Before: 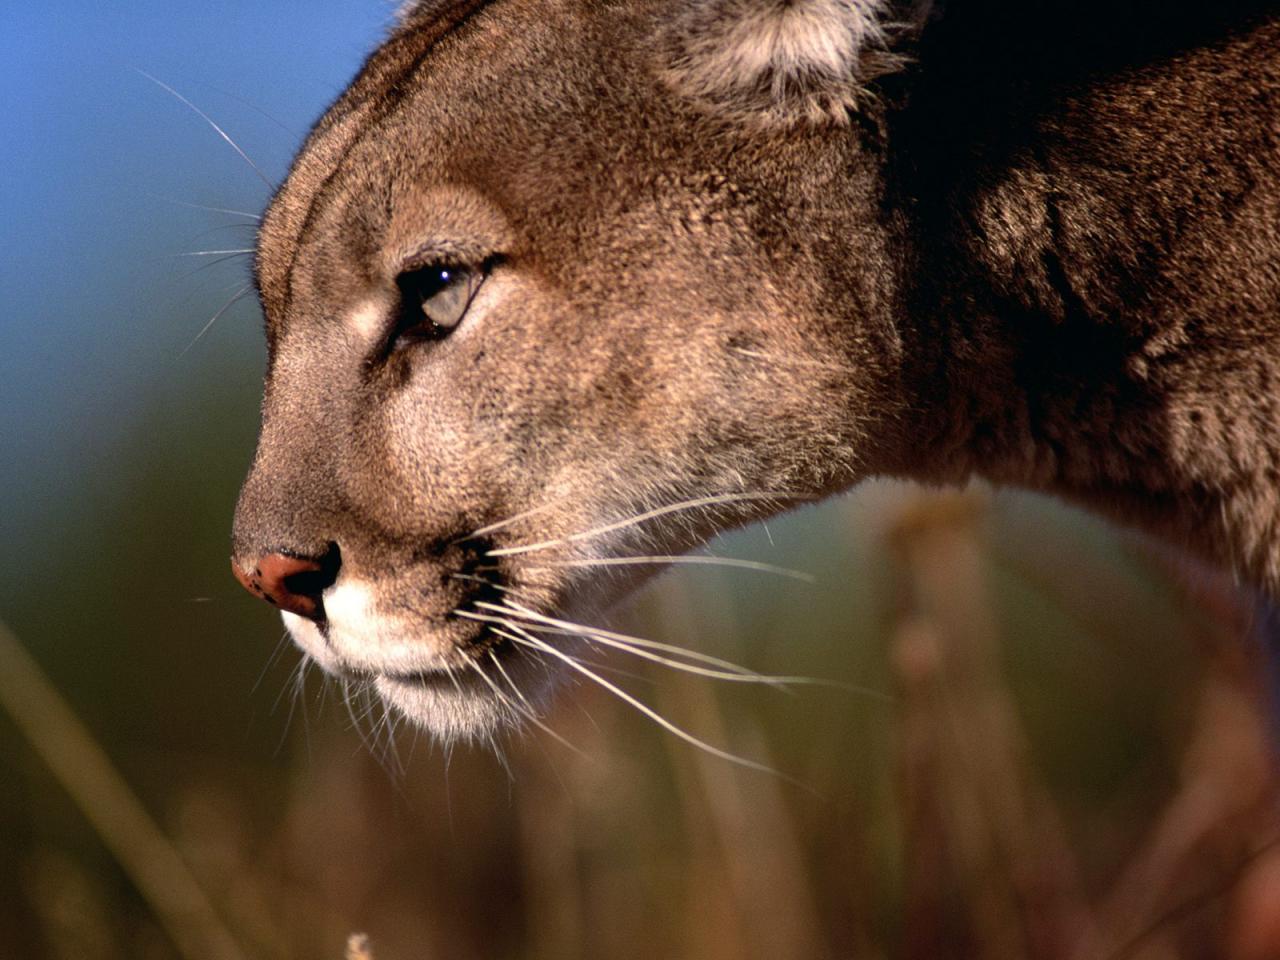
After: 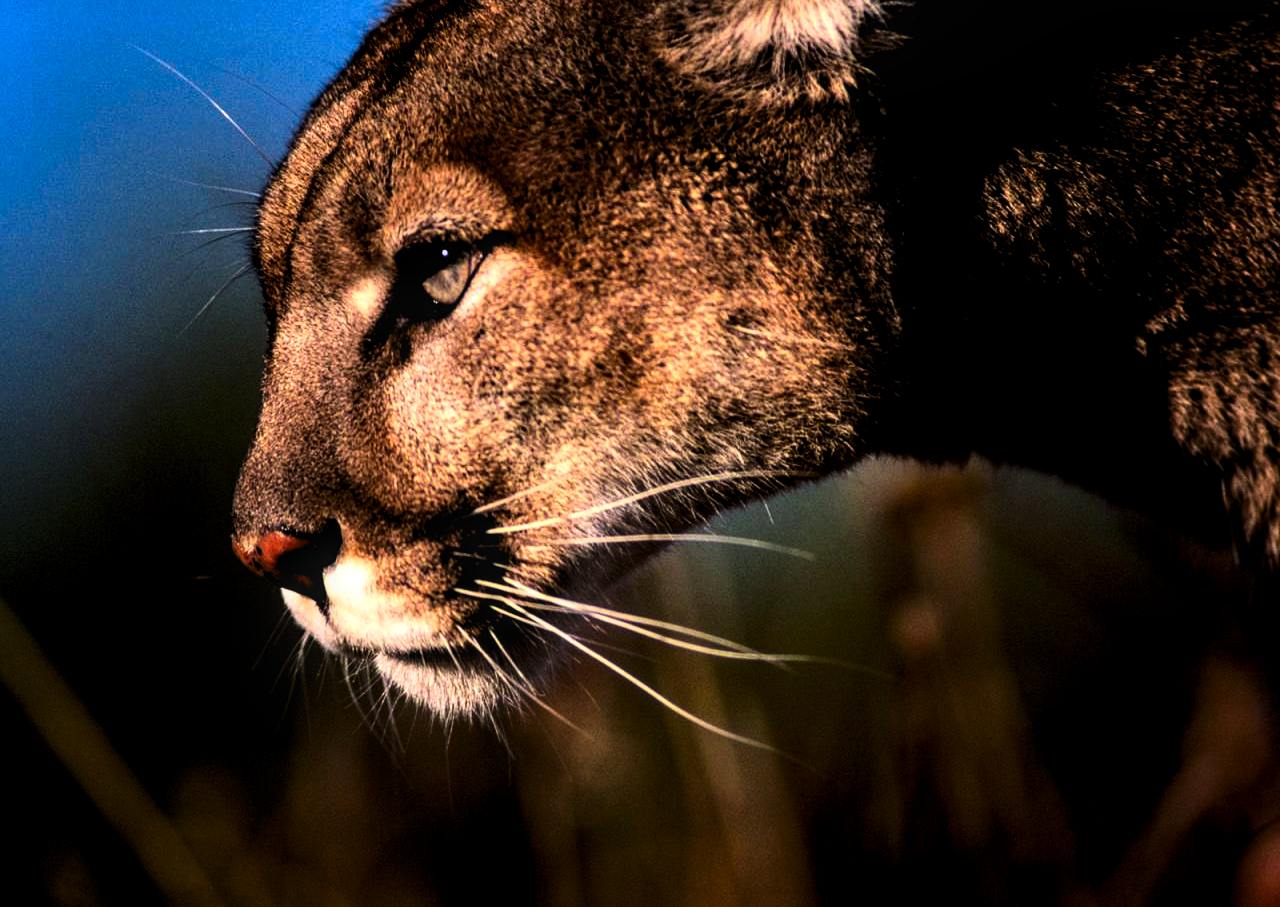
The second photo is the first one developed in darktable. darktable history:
crop and rotate: top 2.387%, bottom 3.094%
contrast brightness saturation: contrast 0.267, brightness 0.011, saturation 0.852
levels: gray 59.38%, levels [0.101, 0.578, 0.953]
local contrast: on, module defaults
